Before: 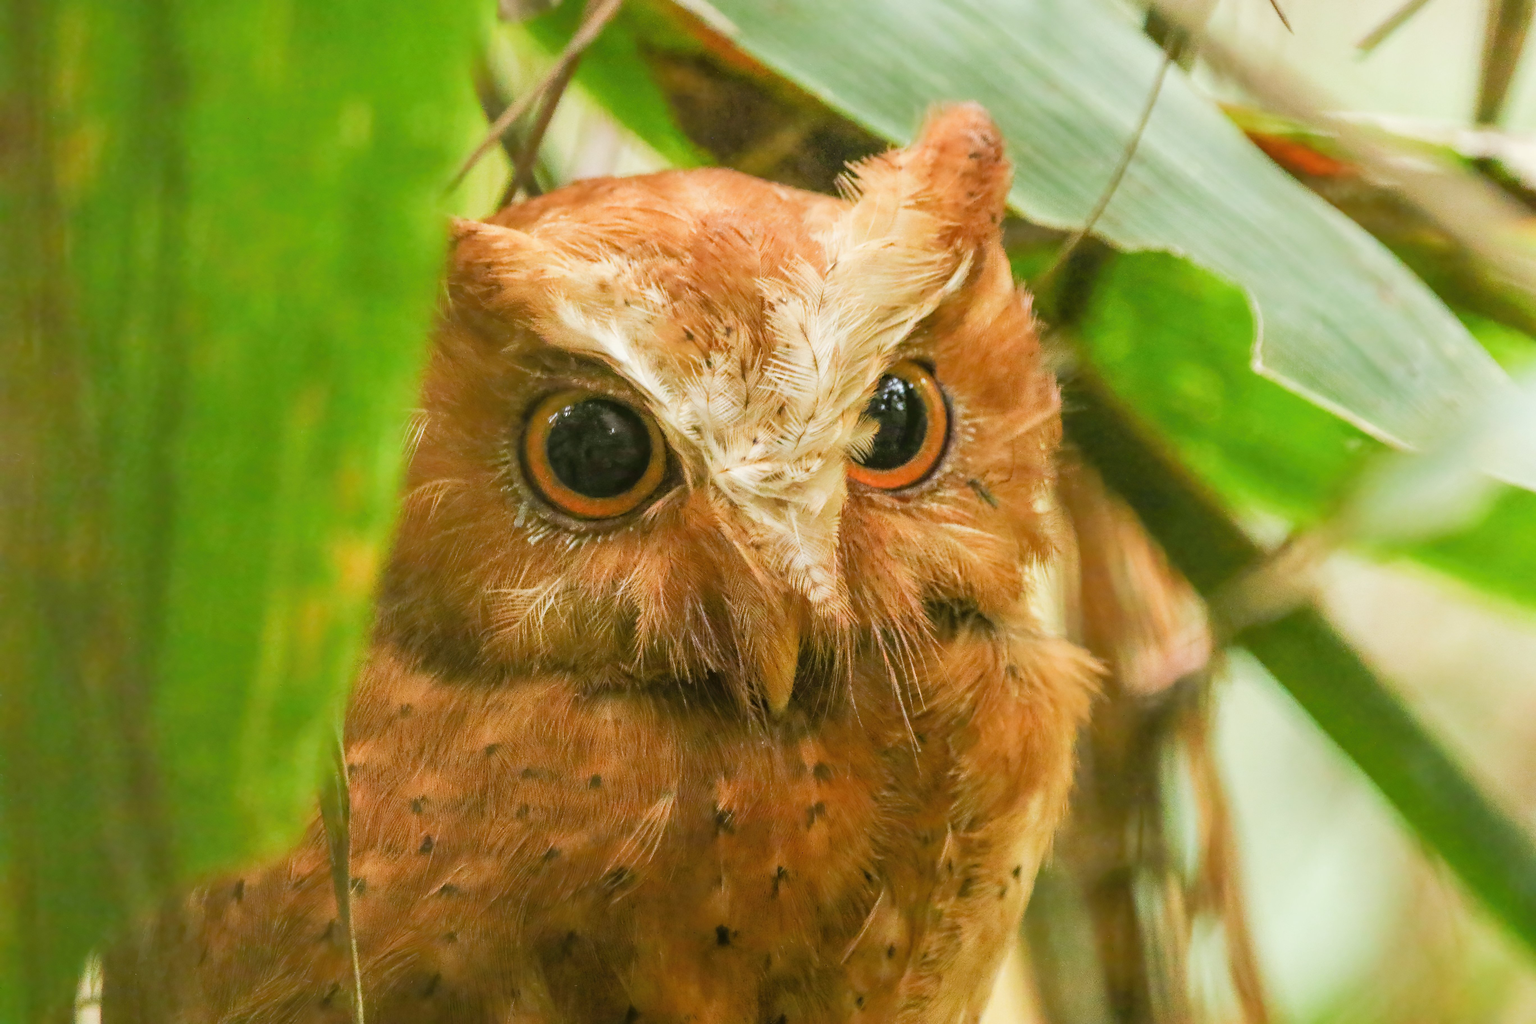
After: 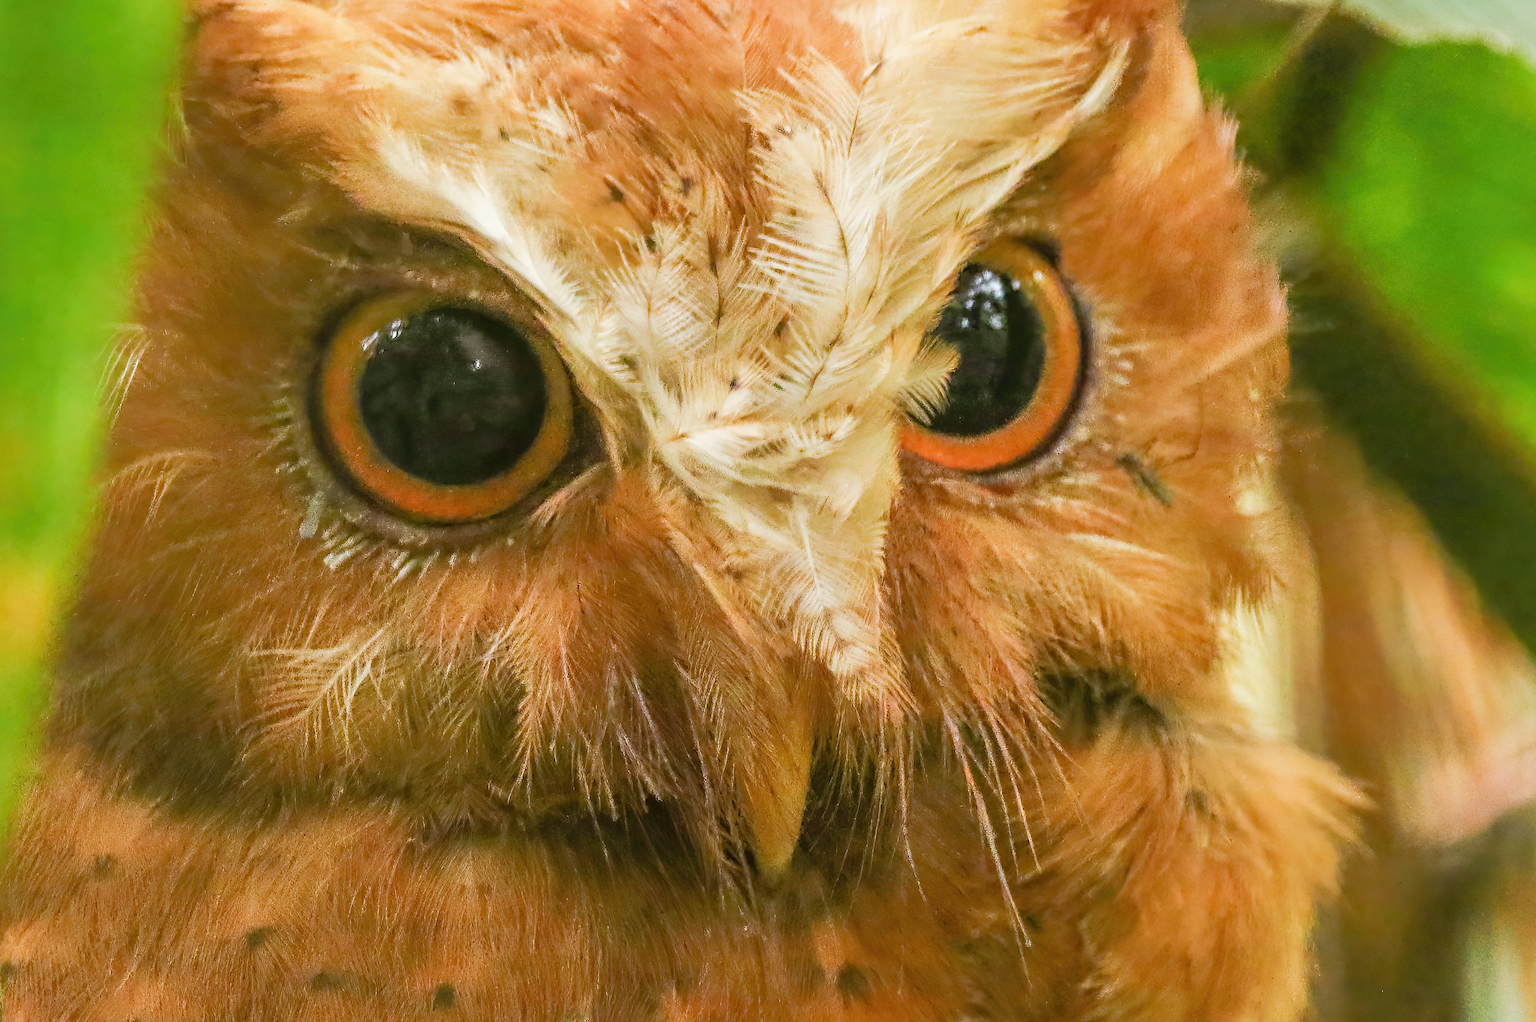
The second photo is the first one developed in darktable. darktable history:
crop and rotate: left 22.13%, top 22.054%, right 22.026%, bottom 22.102%
rotate and perspective: rotation 0.192°, lens shift (horizontal) -0.015, crop left 0.005, crop right 0.996, crop top 0.006, crop bottom 0.99
